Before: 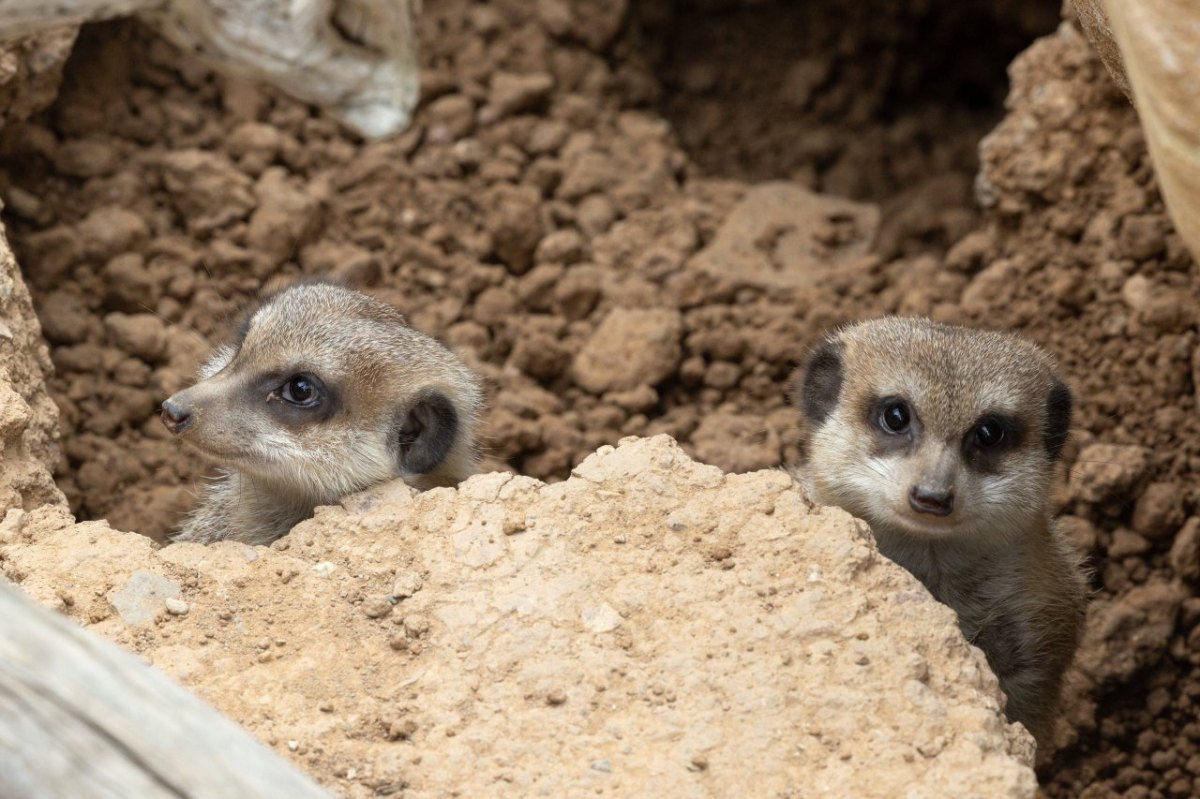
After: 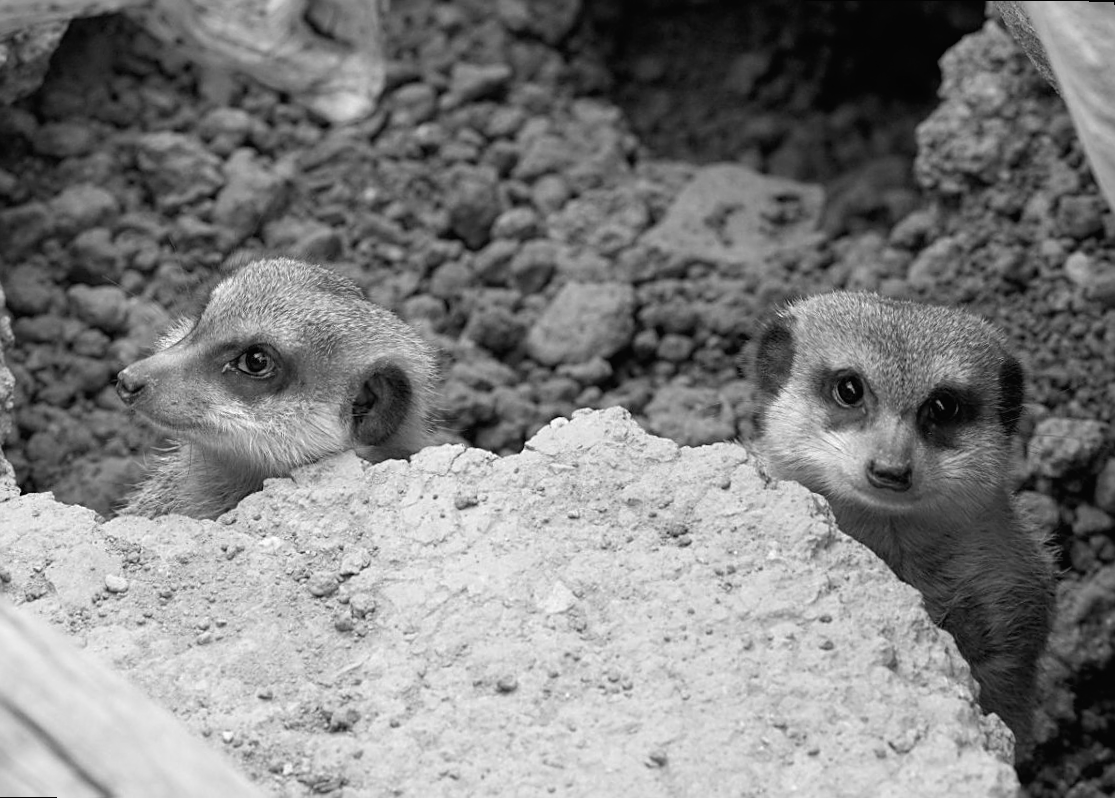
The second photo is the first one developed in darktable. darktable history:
color balance rgb: perceptual saturation grading › global saturation 20%, perceptual saturation grading › highlights -25%, perceptual saturation grading › shadows 25%
monochrome: a 32, b 64, size 2.3
color correction: saturation 0.85
rotate and perspective: rotation 0.215°, lens shift (vertical) -0.139, crop left 0.069, crop right 0.939, crop top 0.002, crop bottom 0.996
sharpen: on, module defaults
color balance: lift [1, 1.015, 1.004, 0.985], gamma [1, 0.958, 0.971, 1.042], gain [1, 0.956, 0.977, 1.044]
